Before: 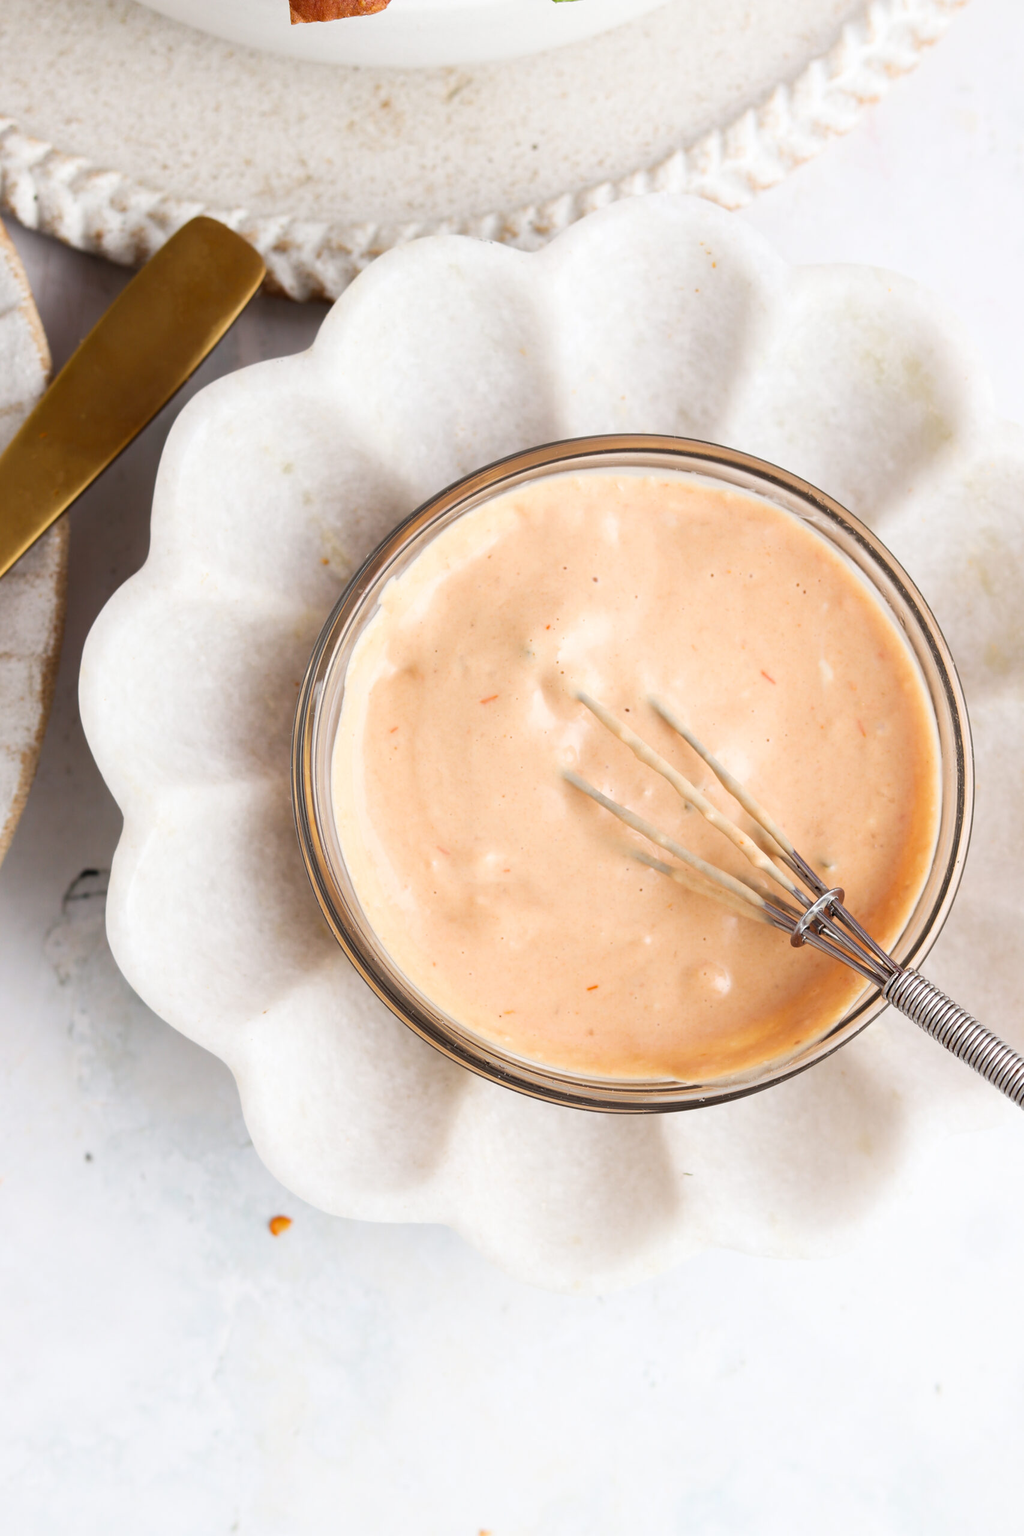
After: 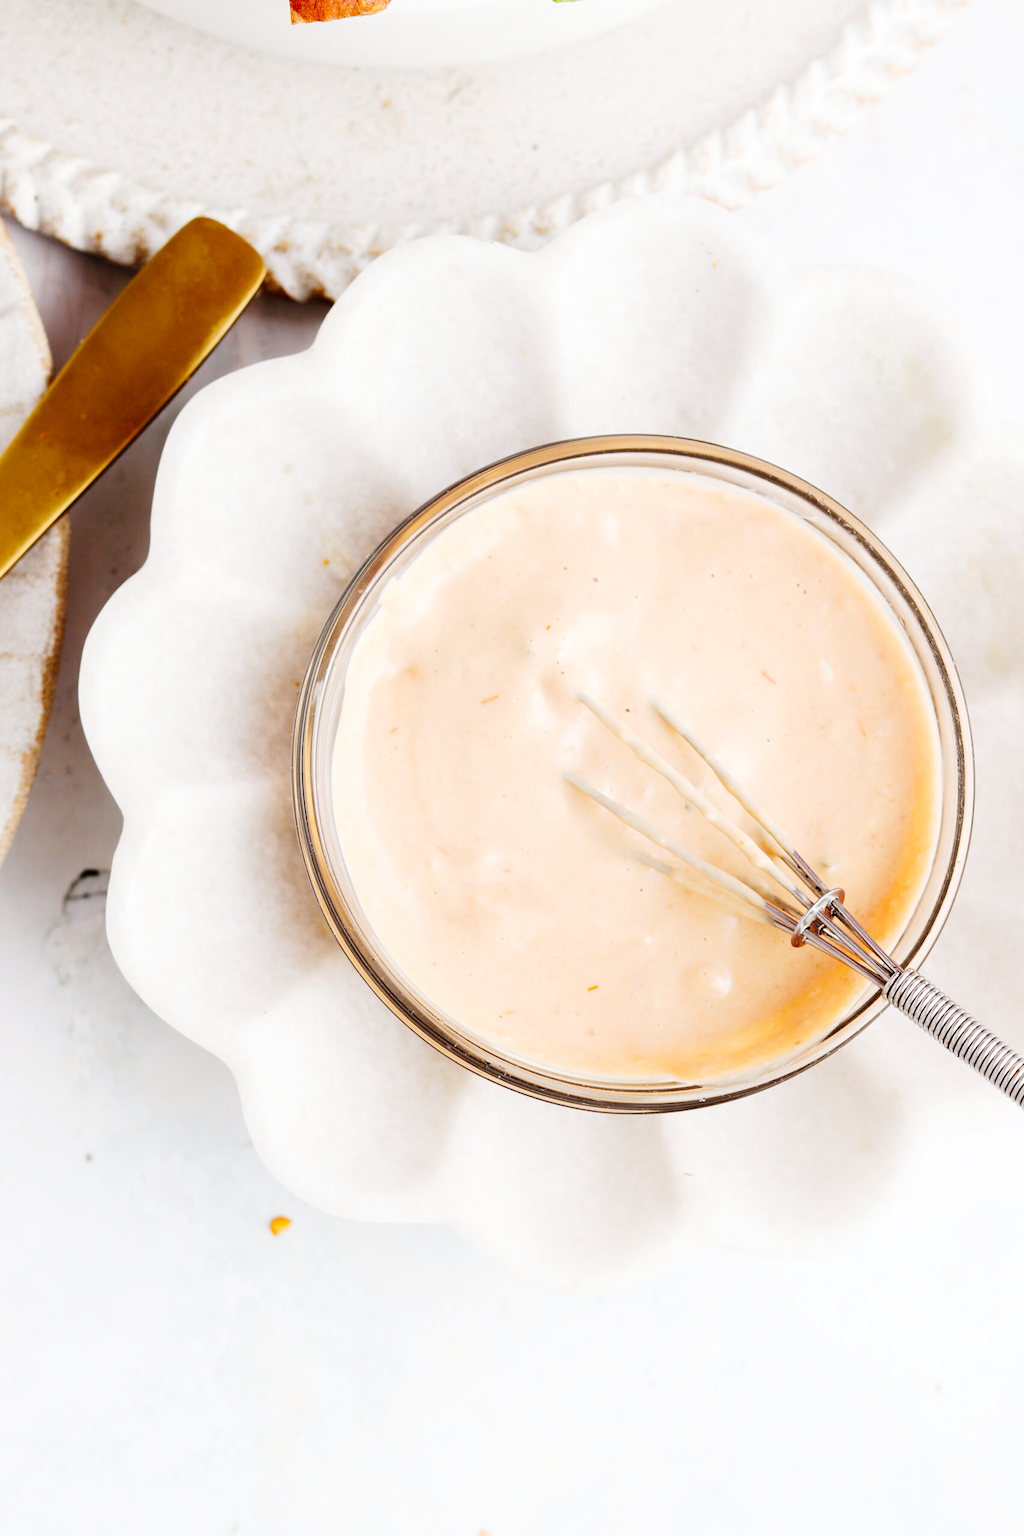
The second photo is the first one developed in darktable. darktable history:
tone curve: curves: ch0 [(0, 0) (0.004, 0) (0.133, 0.071) (0.341, 0.453) (0.839, 0.922) (1, 1)], preserve colors none
